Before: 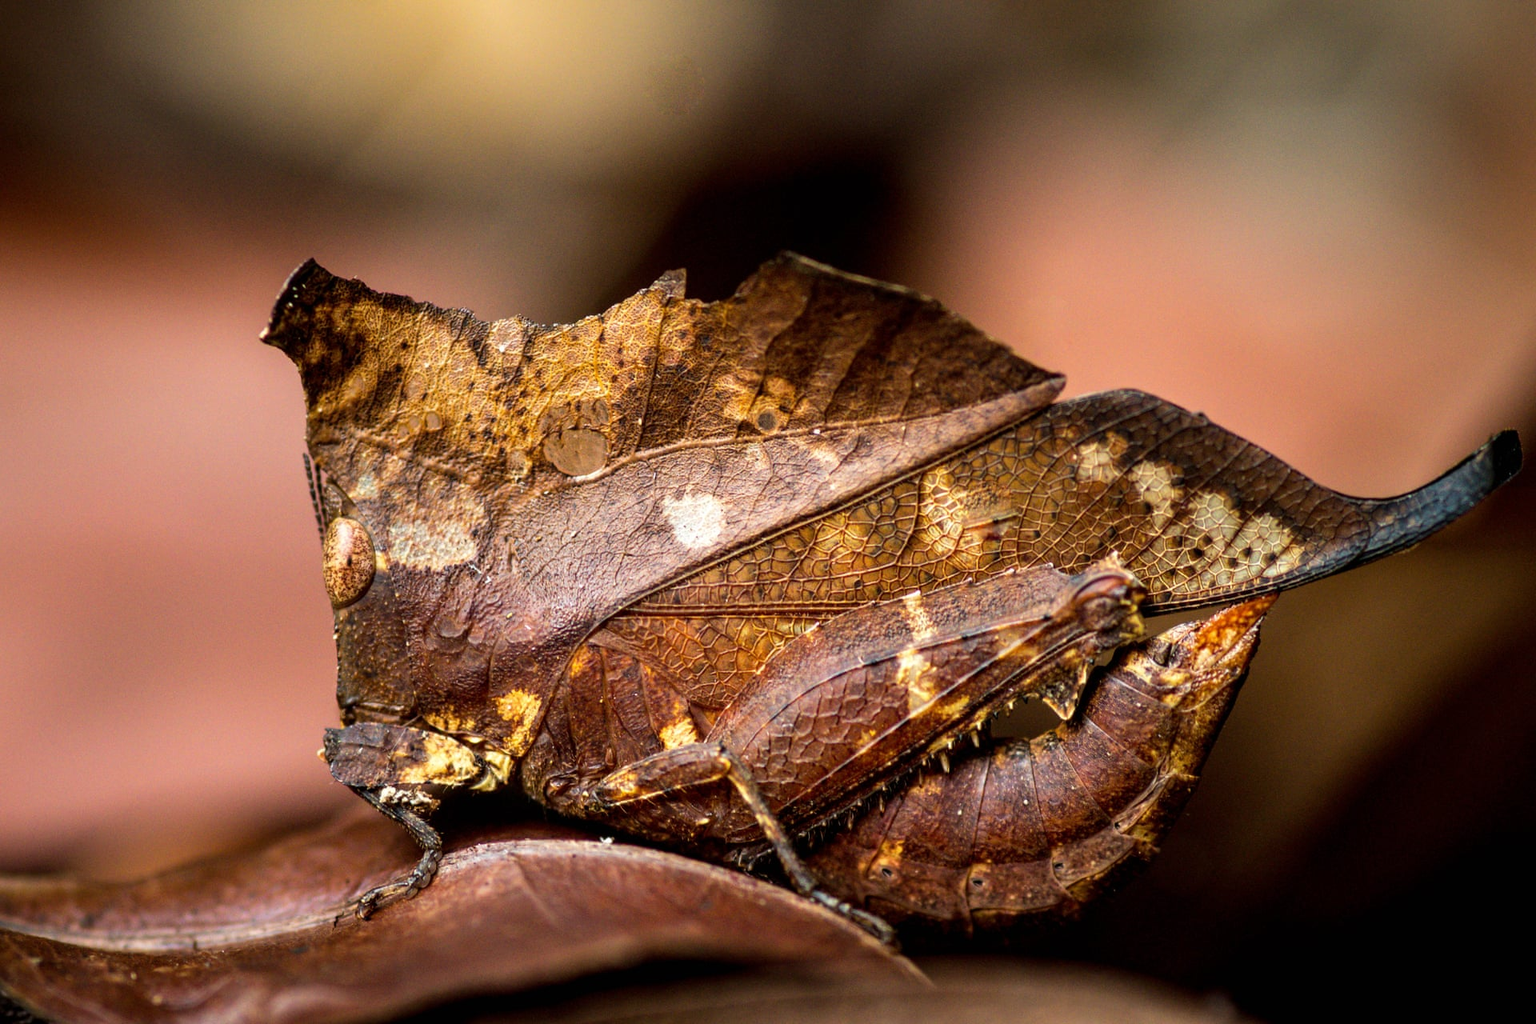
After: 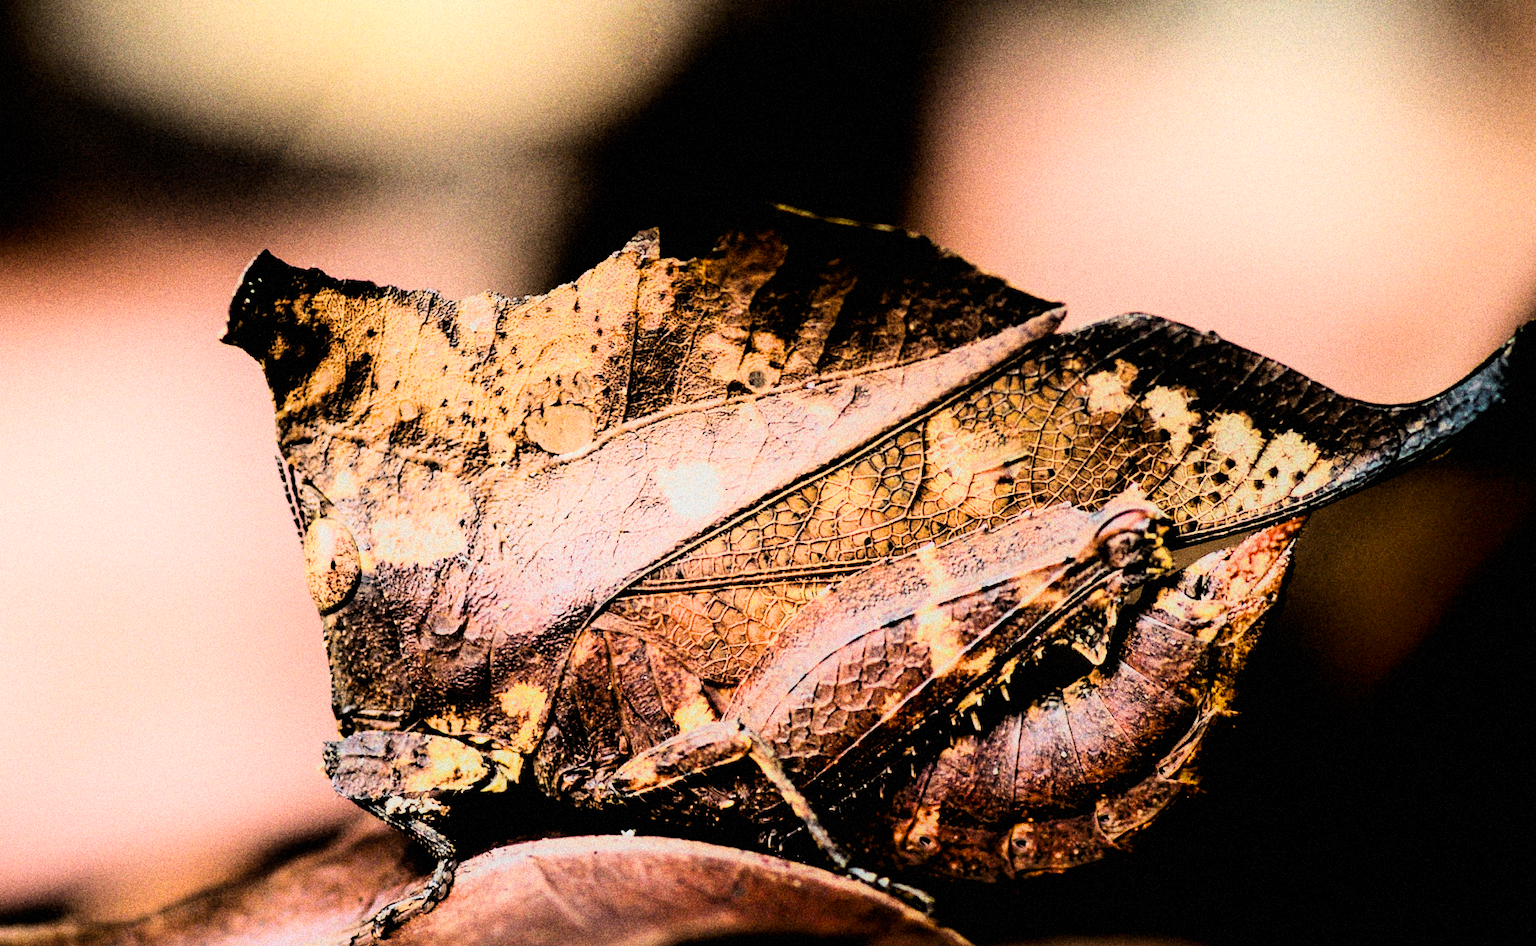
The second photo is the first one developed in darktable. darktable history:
tone equalizer: on, module defaults
filmic rgb: black relative exposure -5 EV, hardness 2.88, contrast 1.3
white balance: emerald 1
grain: coarseness 14.49 ISO, strength 48.04%, mid-tones bias 35%
rotate and perspective: rotation -5°, crop left 0.05, crop right 0.952, crop top 0.11, crop bottom 0.89
rgb curve: curves: ch0 [(0, 0) (0.21, 0.15) (0.24, 0.21) (0.5, 0.75) (0.75, 0.96) (0.89, 0.99) (1, 1)]; ch1 [(0, 0.02) (0.21, 0.13) (0.25, 0.2) (0.5, 0.67) (0.75, 0.9) (0.89, 0.97) (1, 1)]; ch2 [(0, 0.02) (0.21, 0.13) (0.25, 0.2) (0.5, 0.67) (0.75, 0.9) (0.89, 0.97) (1, 1)], compensate middle gray true
exposure: compensate highlight preservation false
shadows and highlights: shadows -54.3, highlights 86.09, soften with gaussian
